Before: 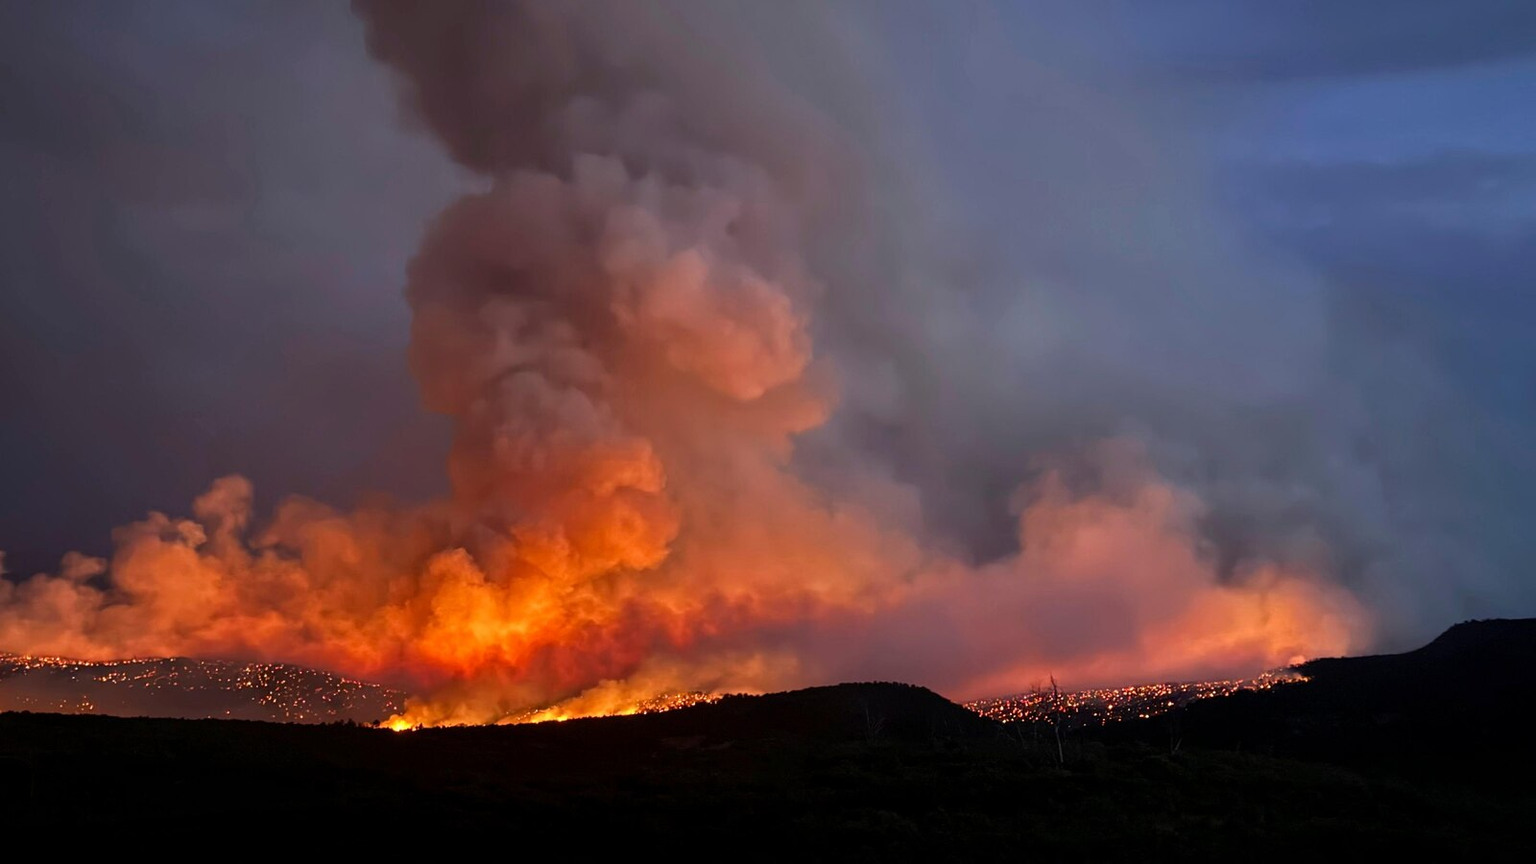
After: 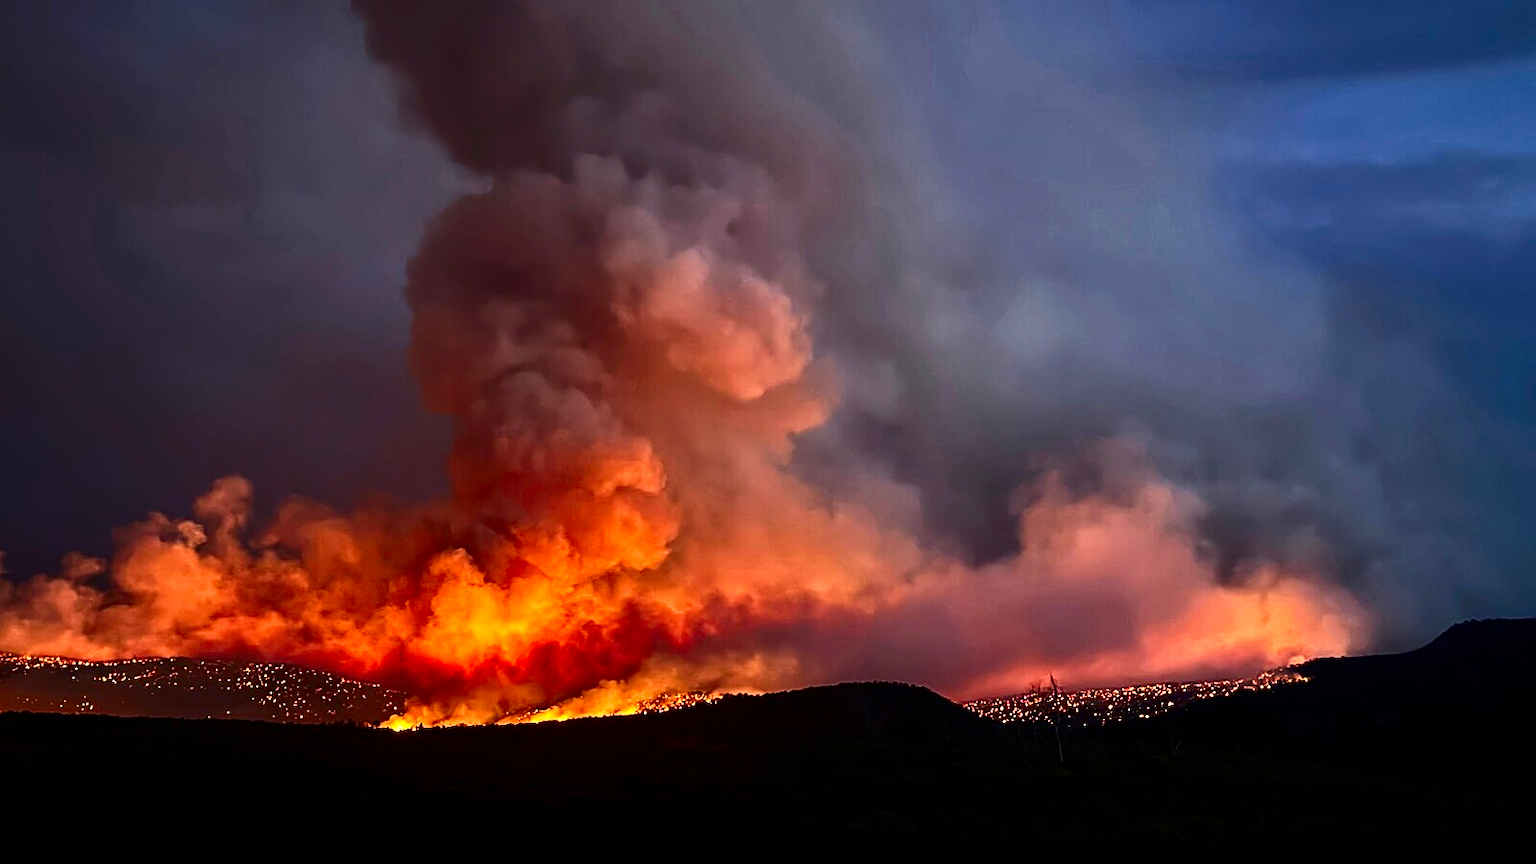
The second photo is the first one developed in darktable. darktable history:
contrast brightness saturation: contrast 0.397, brightness 0.047, saturation 0.264
sharpen: on, module defaults
